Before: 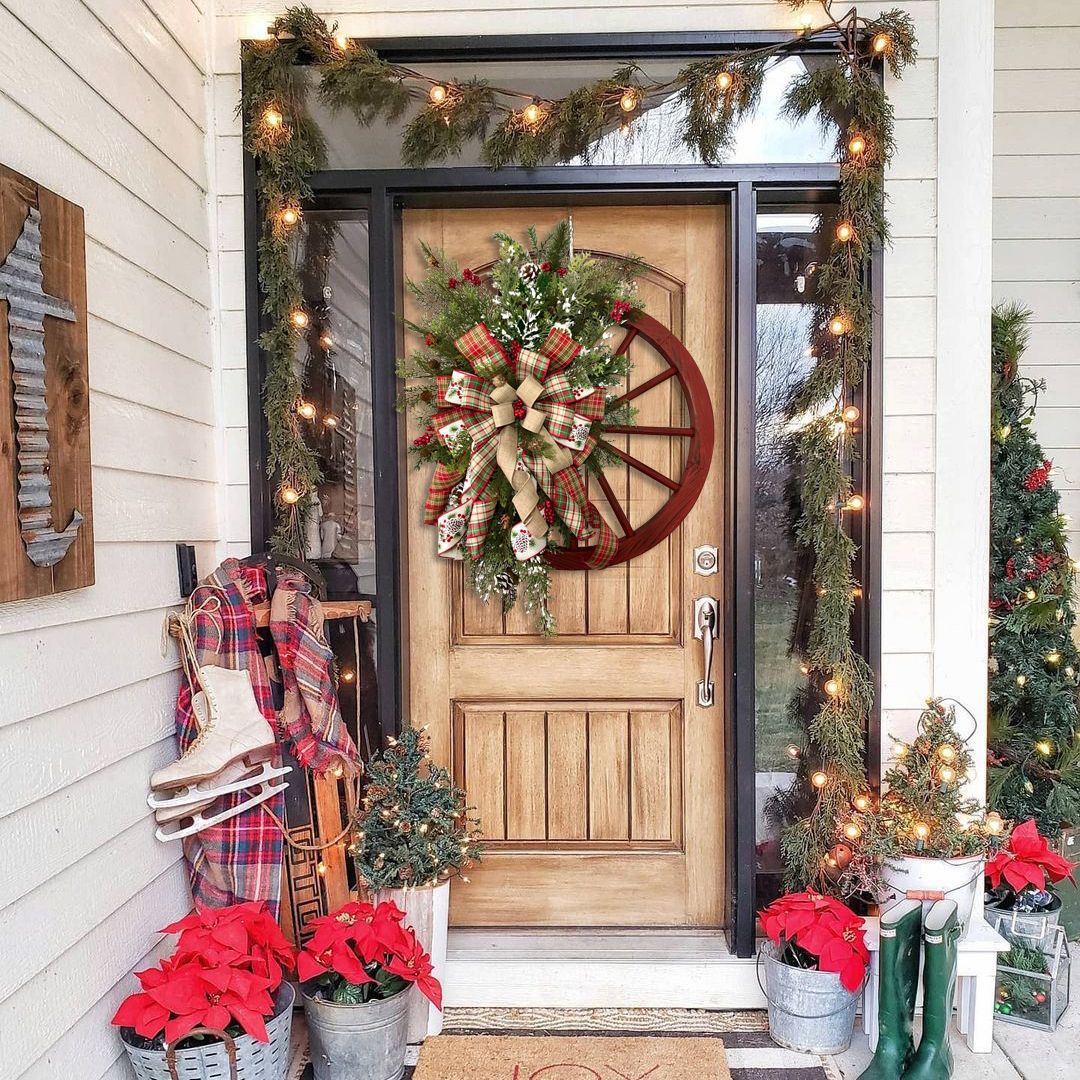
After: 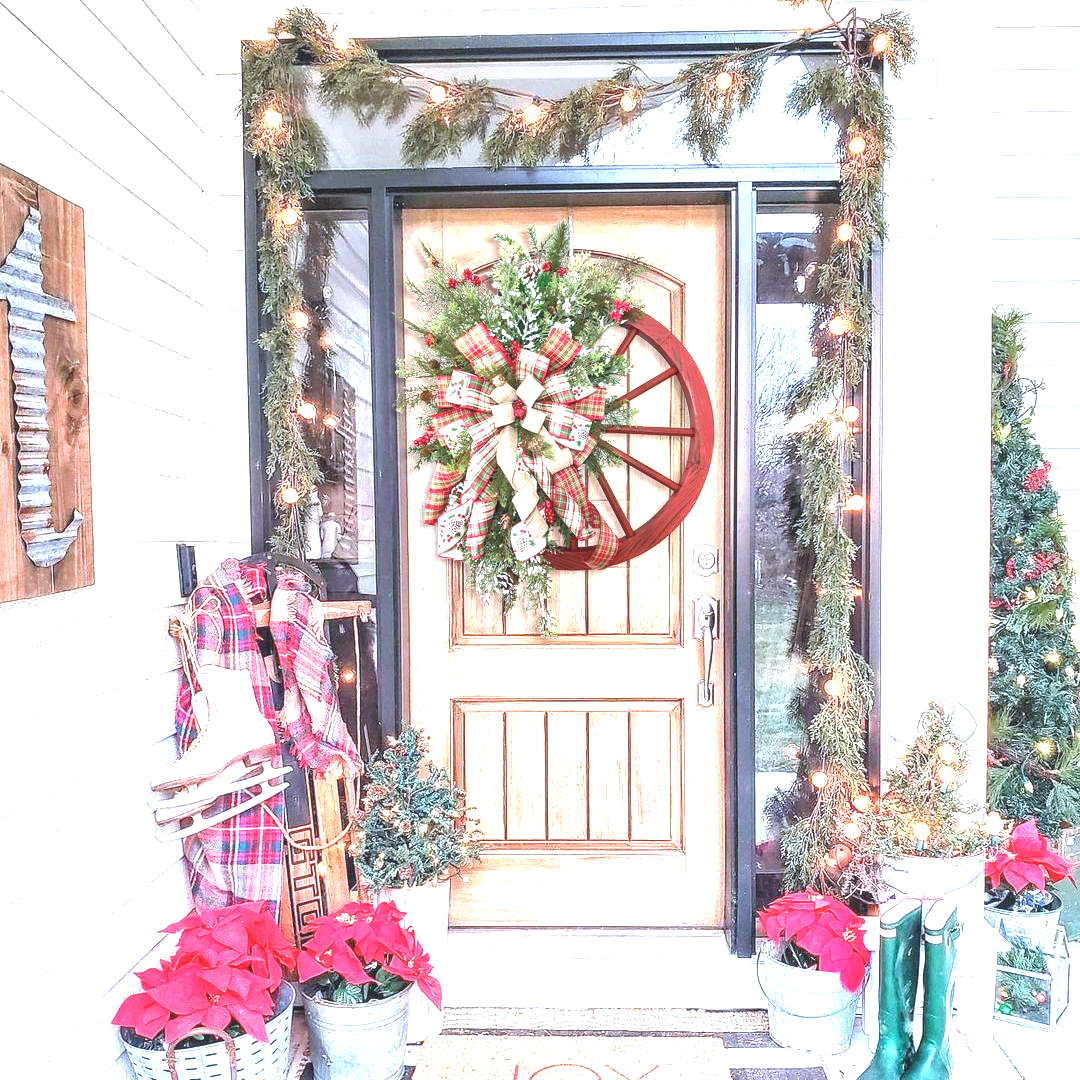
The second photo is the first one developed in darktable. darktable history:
exposure: black level correction 0, exposure 1.675 EV, compensate exposure bias true, compensate highlight preservation false
local contrast: detail 110%
color correction: highlights a* -2.24, highlights b* -18.1
white balance: red 0.986, blue 1.01
